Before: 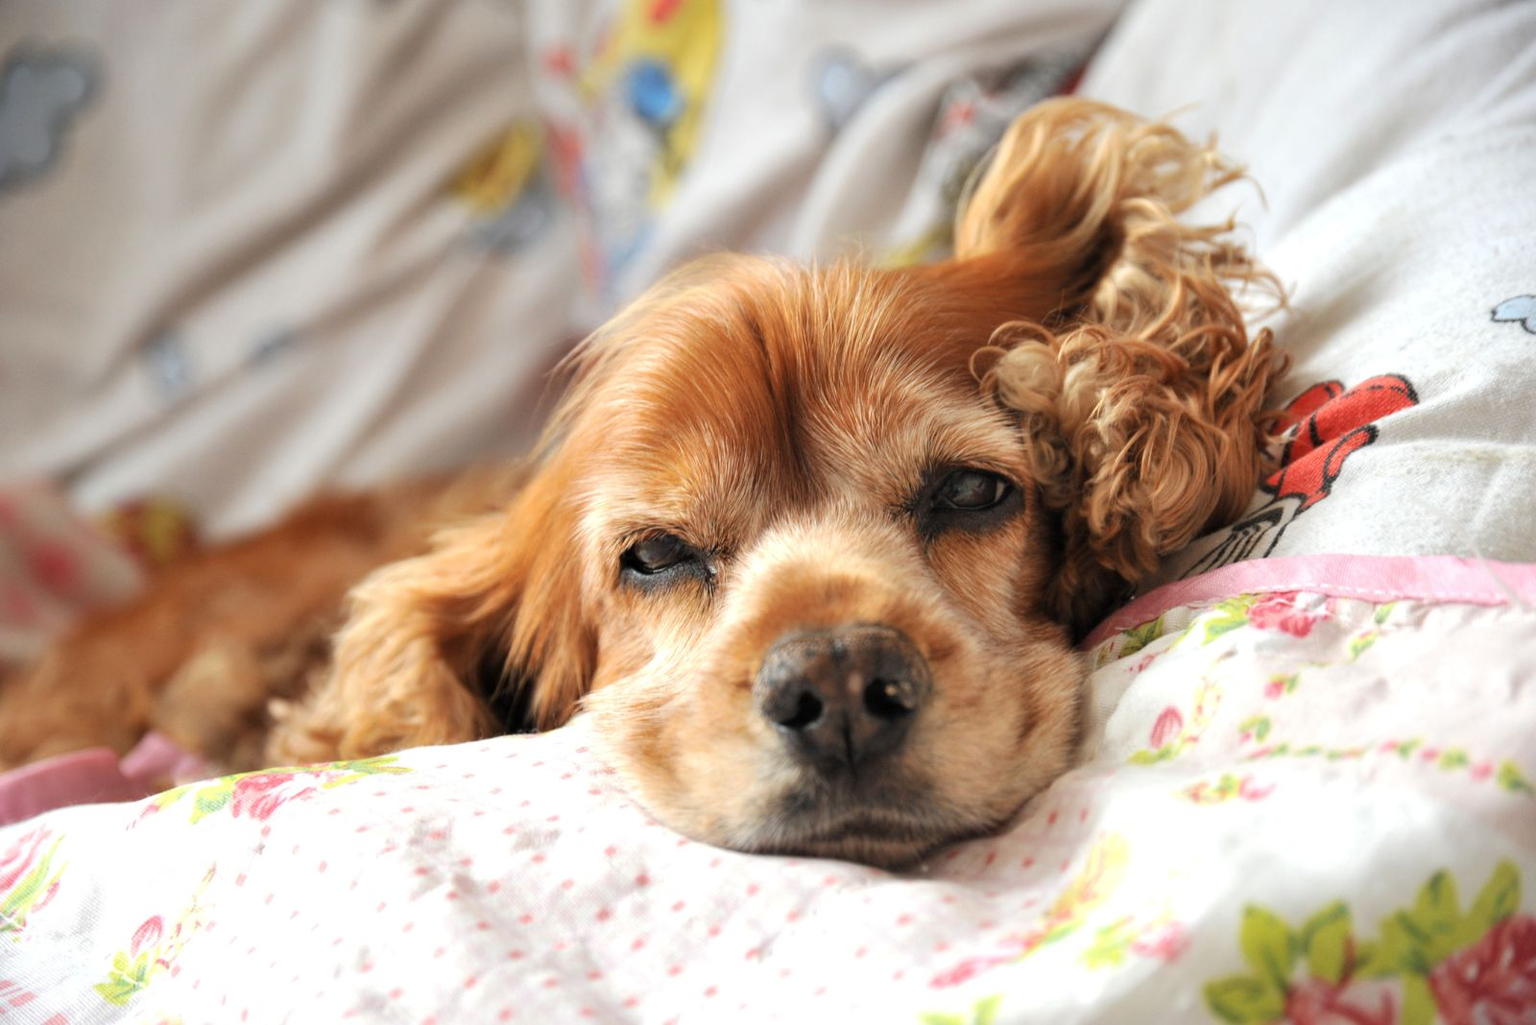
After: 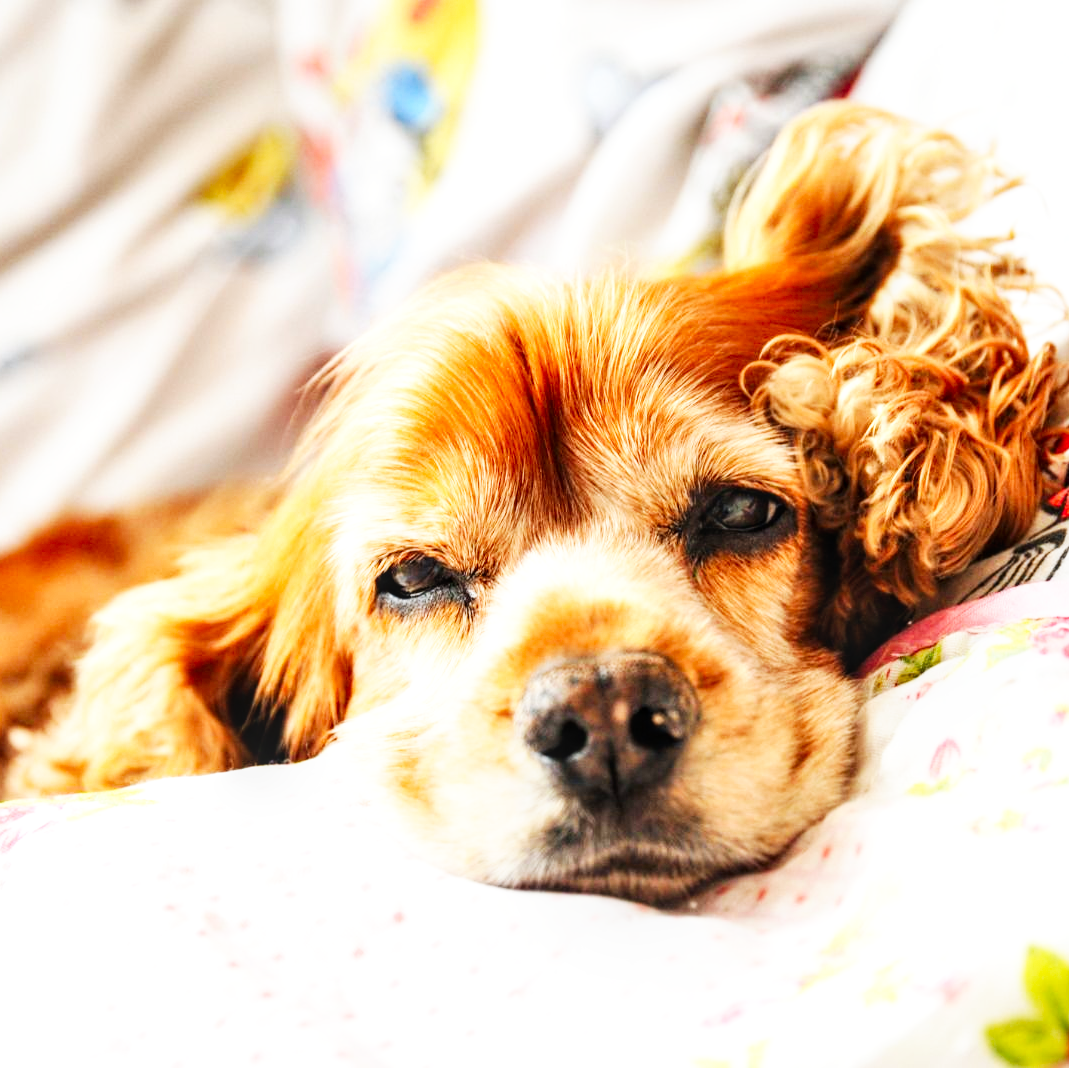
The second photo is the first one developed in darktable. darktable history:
base curve: curves: ch0 [(0, 0) (0.007, 0.004) (0.027, 0.03) (0.046, 0.07) (0.207, 0.54) (0.442, 0.872) (0.673, 0.972) (1, 1)], preserve colors none
crop: left 16.914%, right 16.248%
local contrast: on, module defaults
contrast brightness saturation: contrast 0.076, saturation 0.197
